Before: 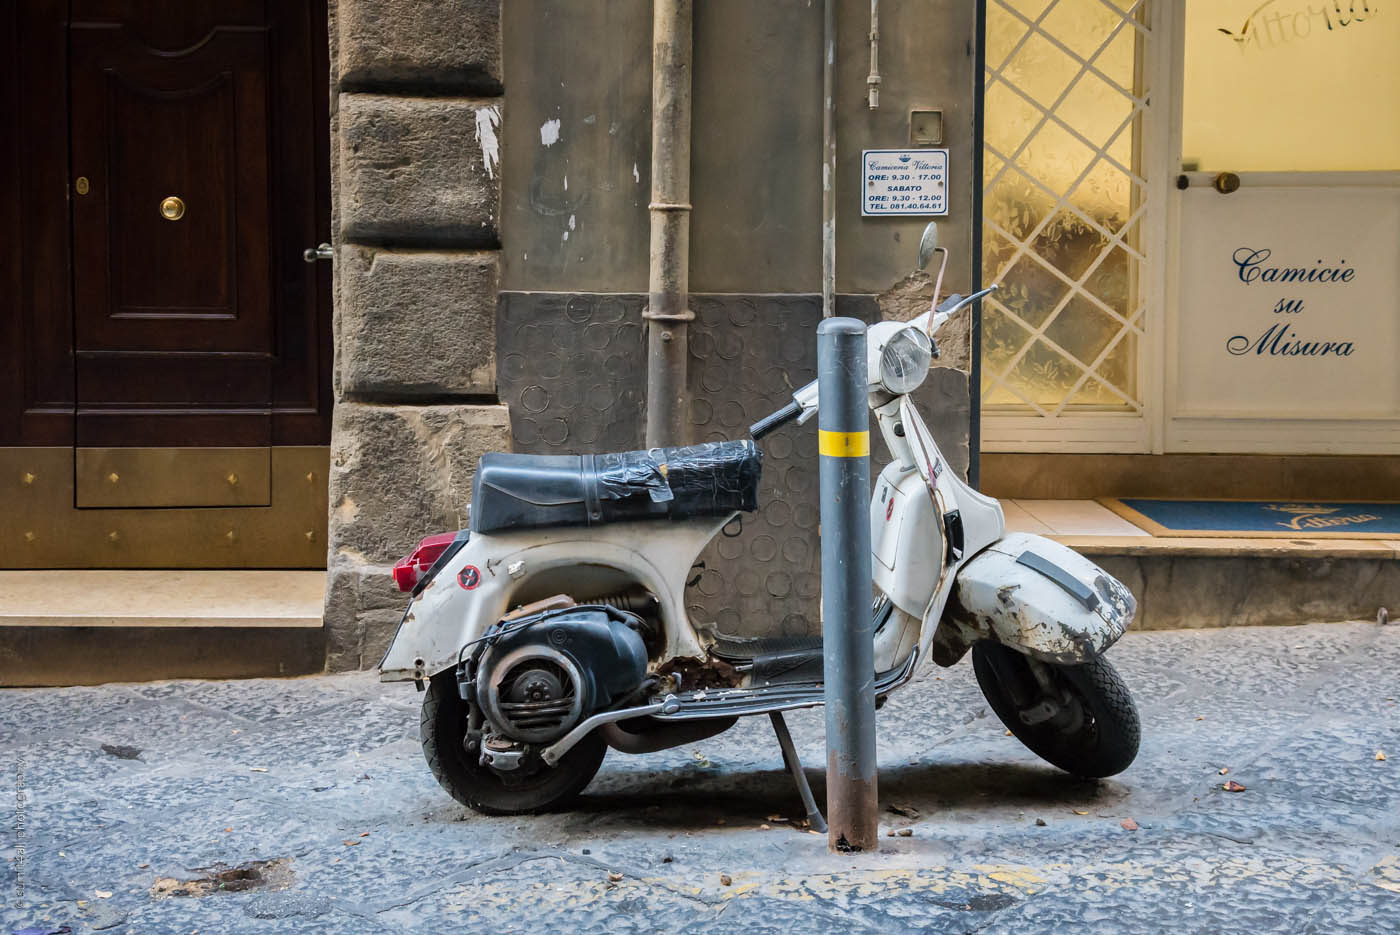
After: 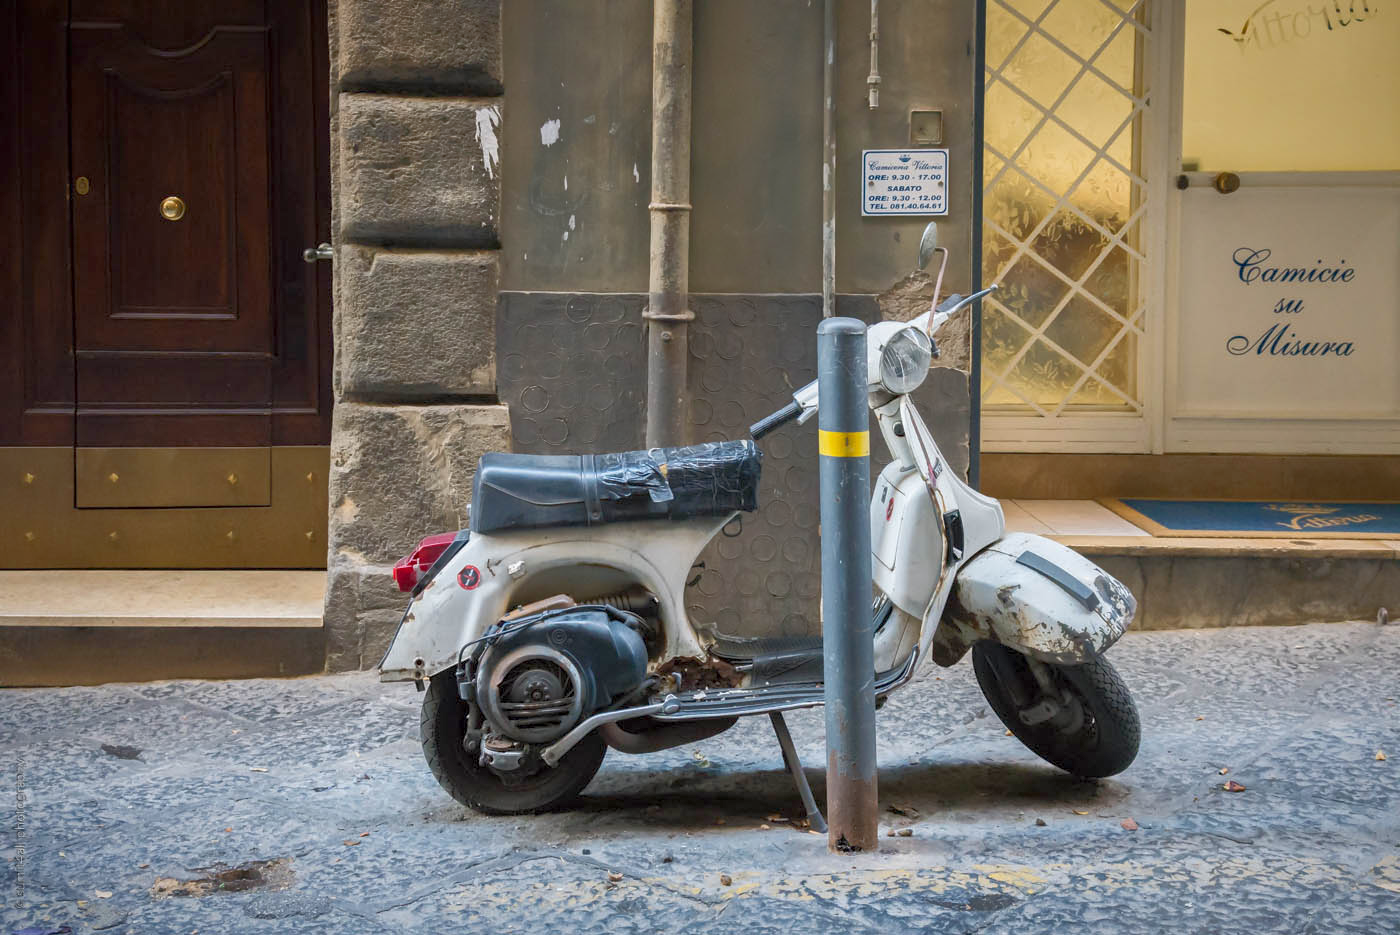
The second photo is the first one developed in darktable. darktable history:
exposure: compensate highlight preservation false
rgb curve: curves: ch0 [(0, 0) (0.072, 0.166) (0.217, 0.293) (0.414, 0.42) (1, 1)], compensate middle gray true, preserve colors basic power
vignetting: fall-off start 80.87%, fall-off radius 61.59%, brightness -0.384, saturation 0.007, center (0, 0.007), automatic ratio true, width/height ratio 1.418
